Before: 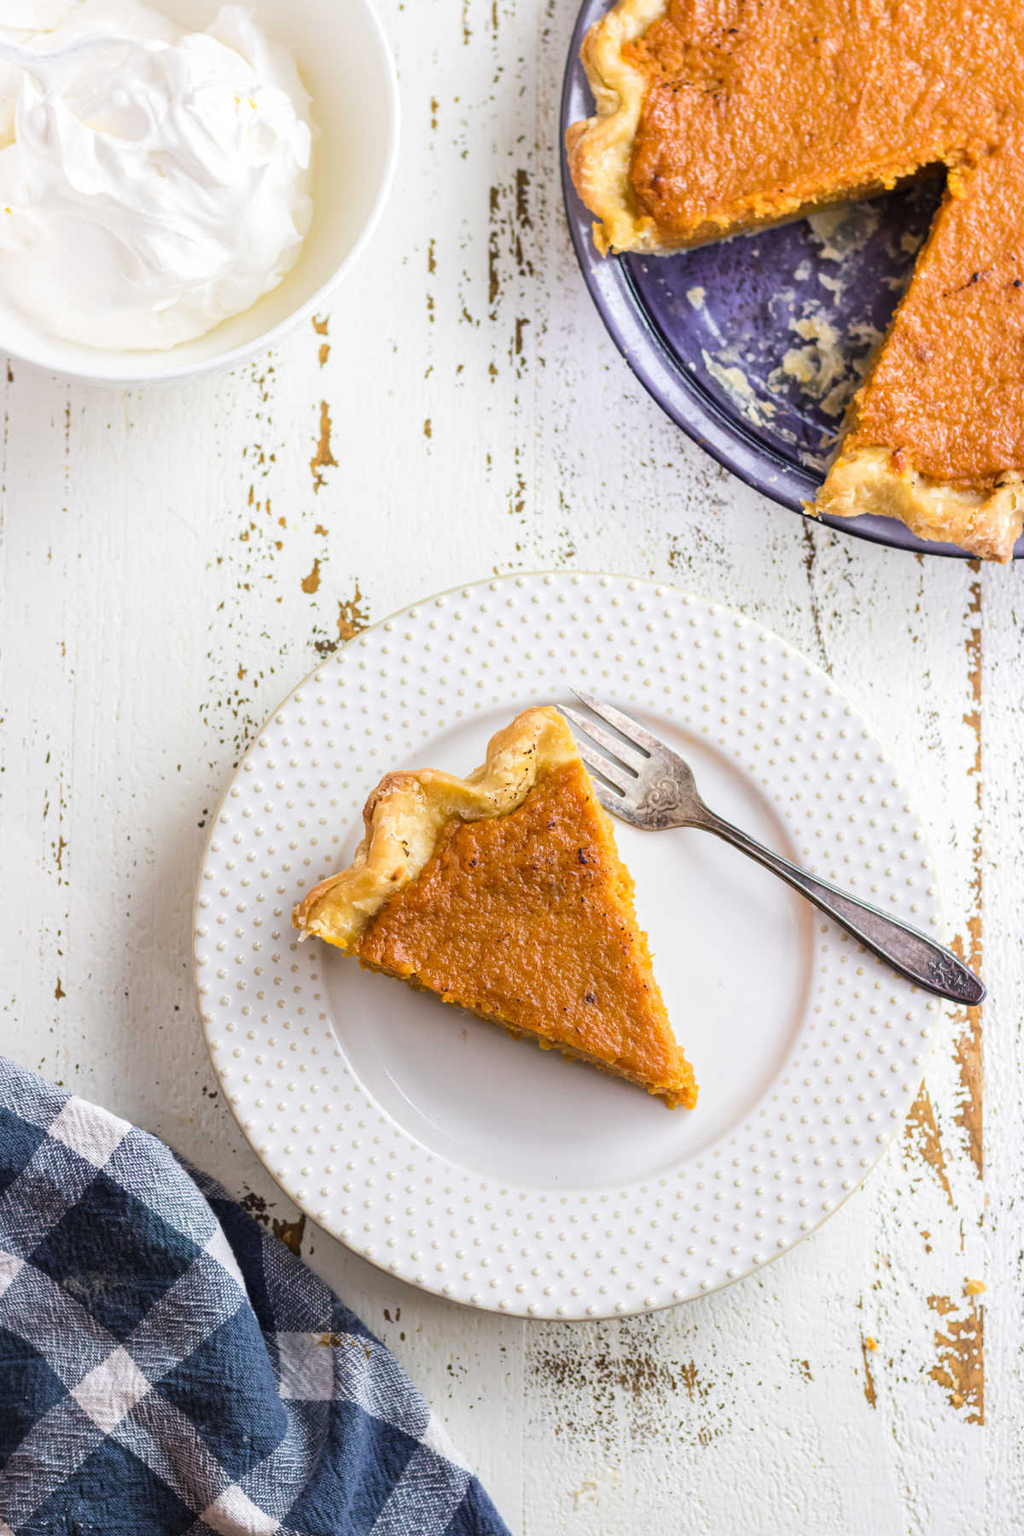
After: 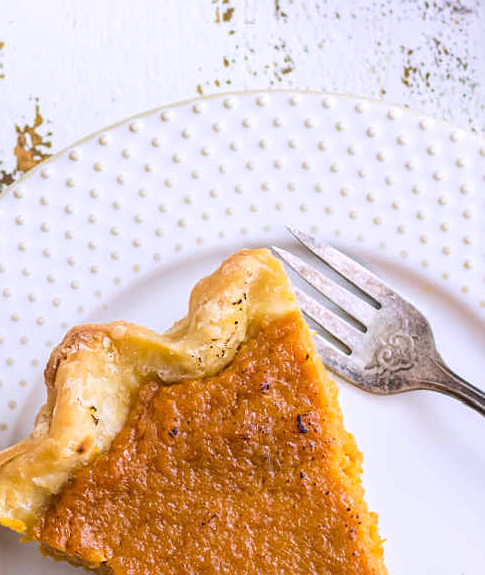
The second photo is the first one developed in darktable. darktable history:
crop: left 31.751%, top 32.172%, right 27.8%, bottom 35.83%
white balance: red 1.004, blue 1.096
sharpen: radius 1.272, amount 0.305, threshold 0
